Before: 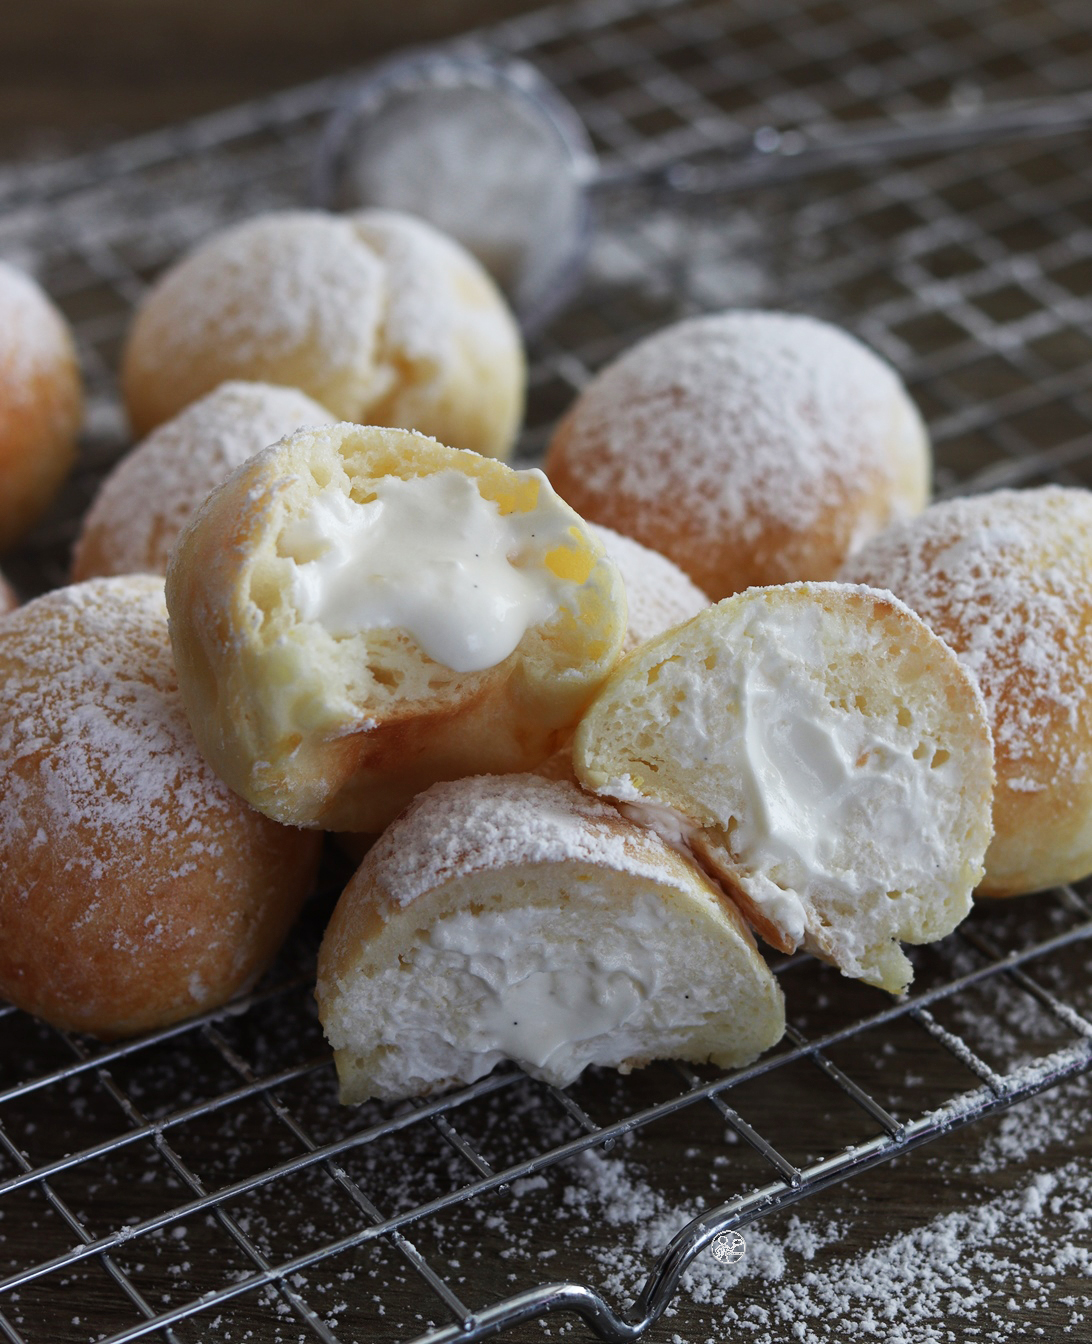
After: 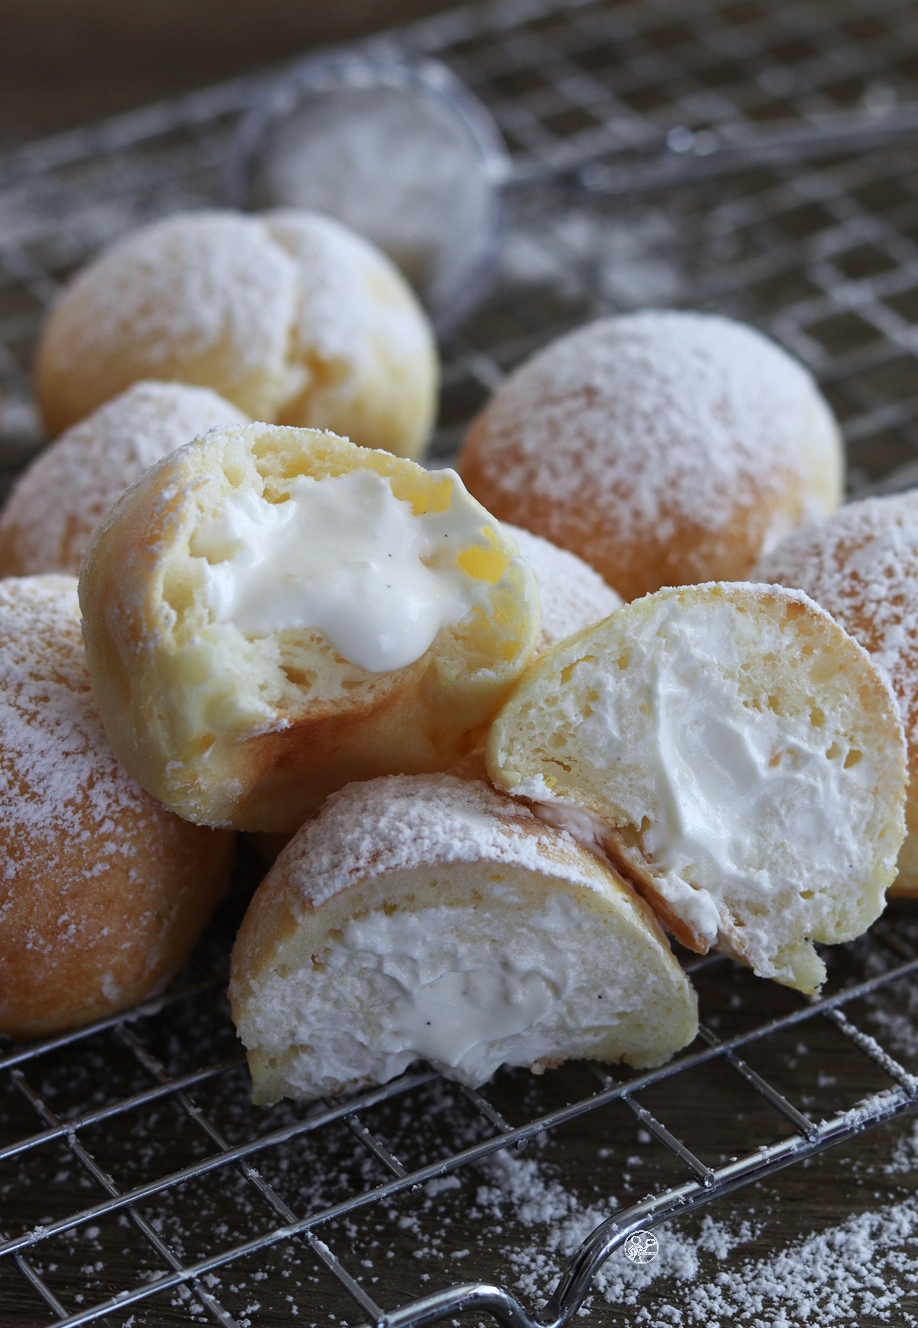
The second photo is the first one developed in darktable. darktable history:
white balance: red 0.974, blue 1.044
crop: left 8.026%, right 7.374%
